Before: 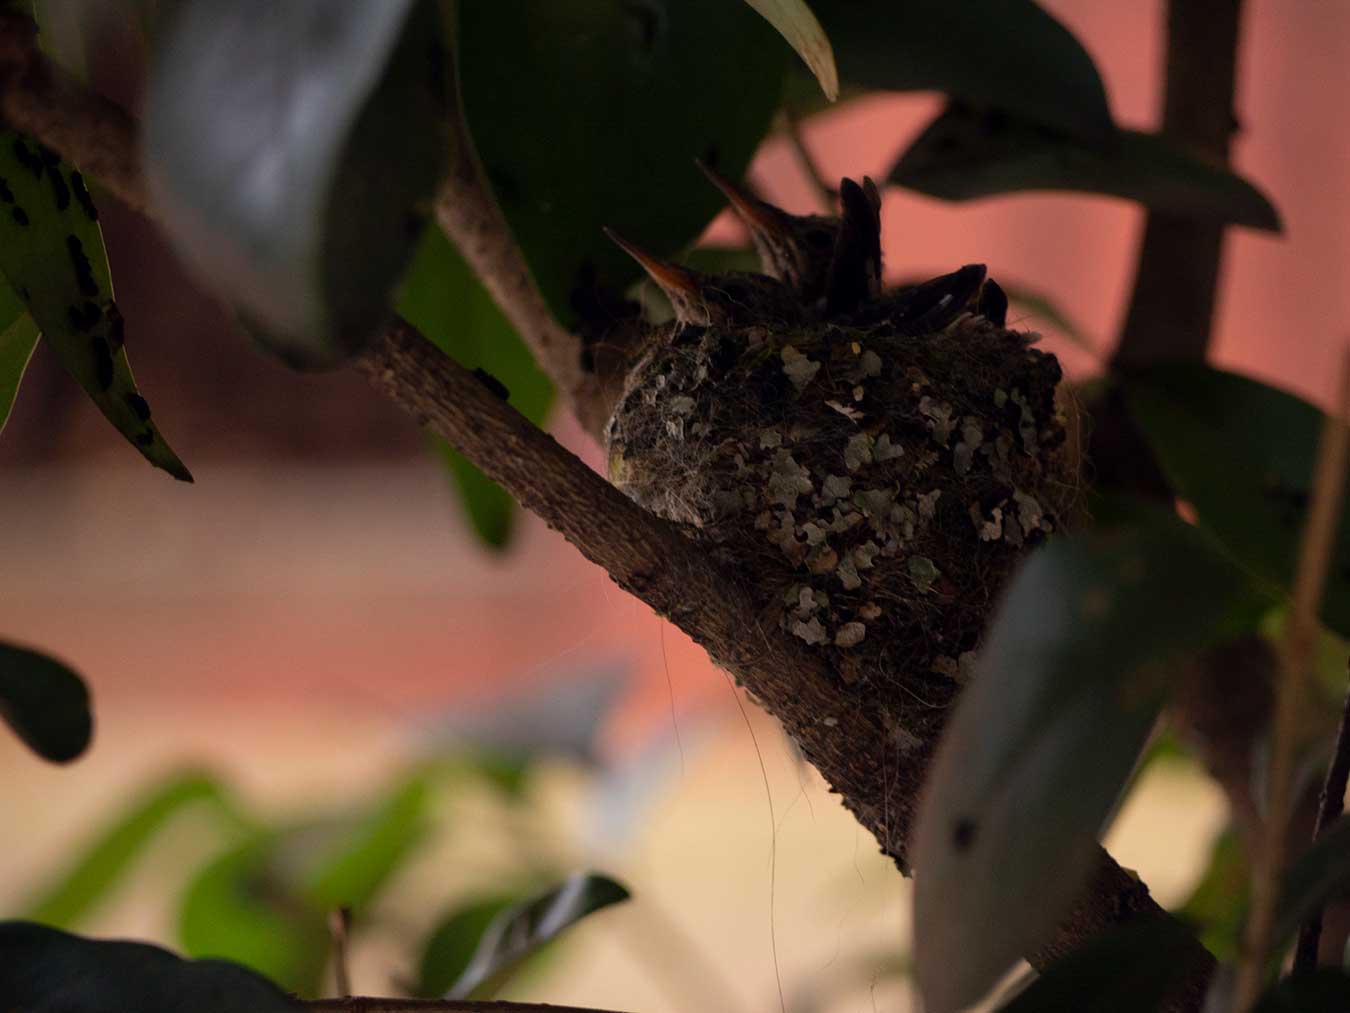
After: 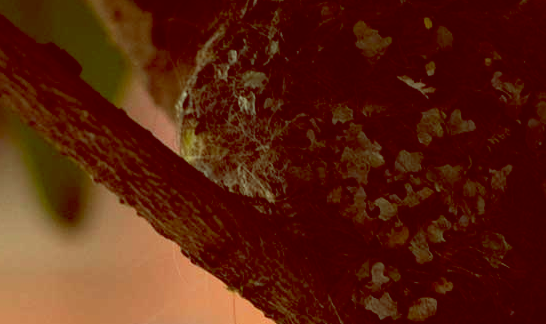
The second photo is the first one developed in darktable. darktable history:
crop: left 31.751%, top 32.172%, right 27.8%, bottom 35.83%
base curve: curves: ch0 [(0, 0) (0.088, 0.125) (0.176, 0.251) (0.354, 0.501) (0.613, 0.749) (1, 0.877)], preserve colors none
shadows and highlights: shadows -21.3, highlights 100, soften with gaussian
color balance: lift [1, 1.015, 0.987, 0.985], gamma [1, 0.959, 1.042, 0.958], gain [0.927, 0.938, 1.072, 0.928], contrast 1.5%
